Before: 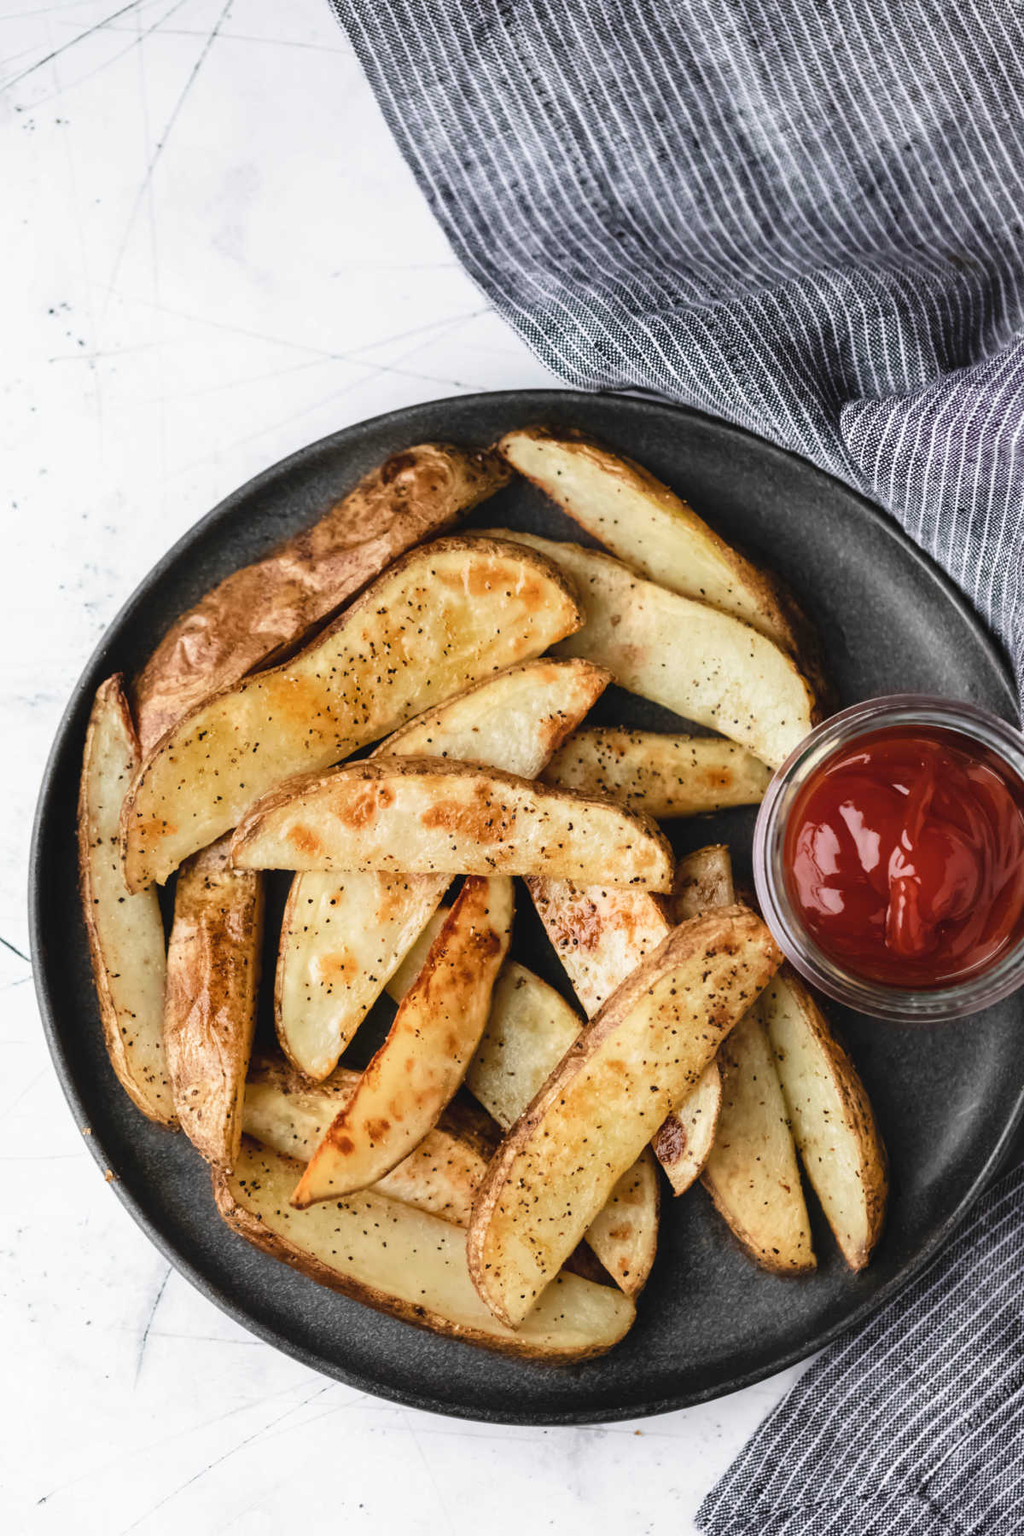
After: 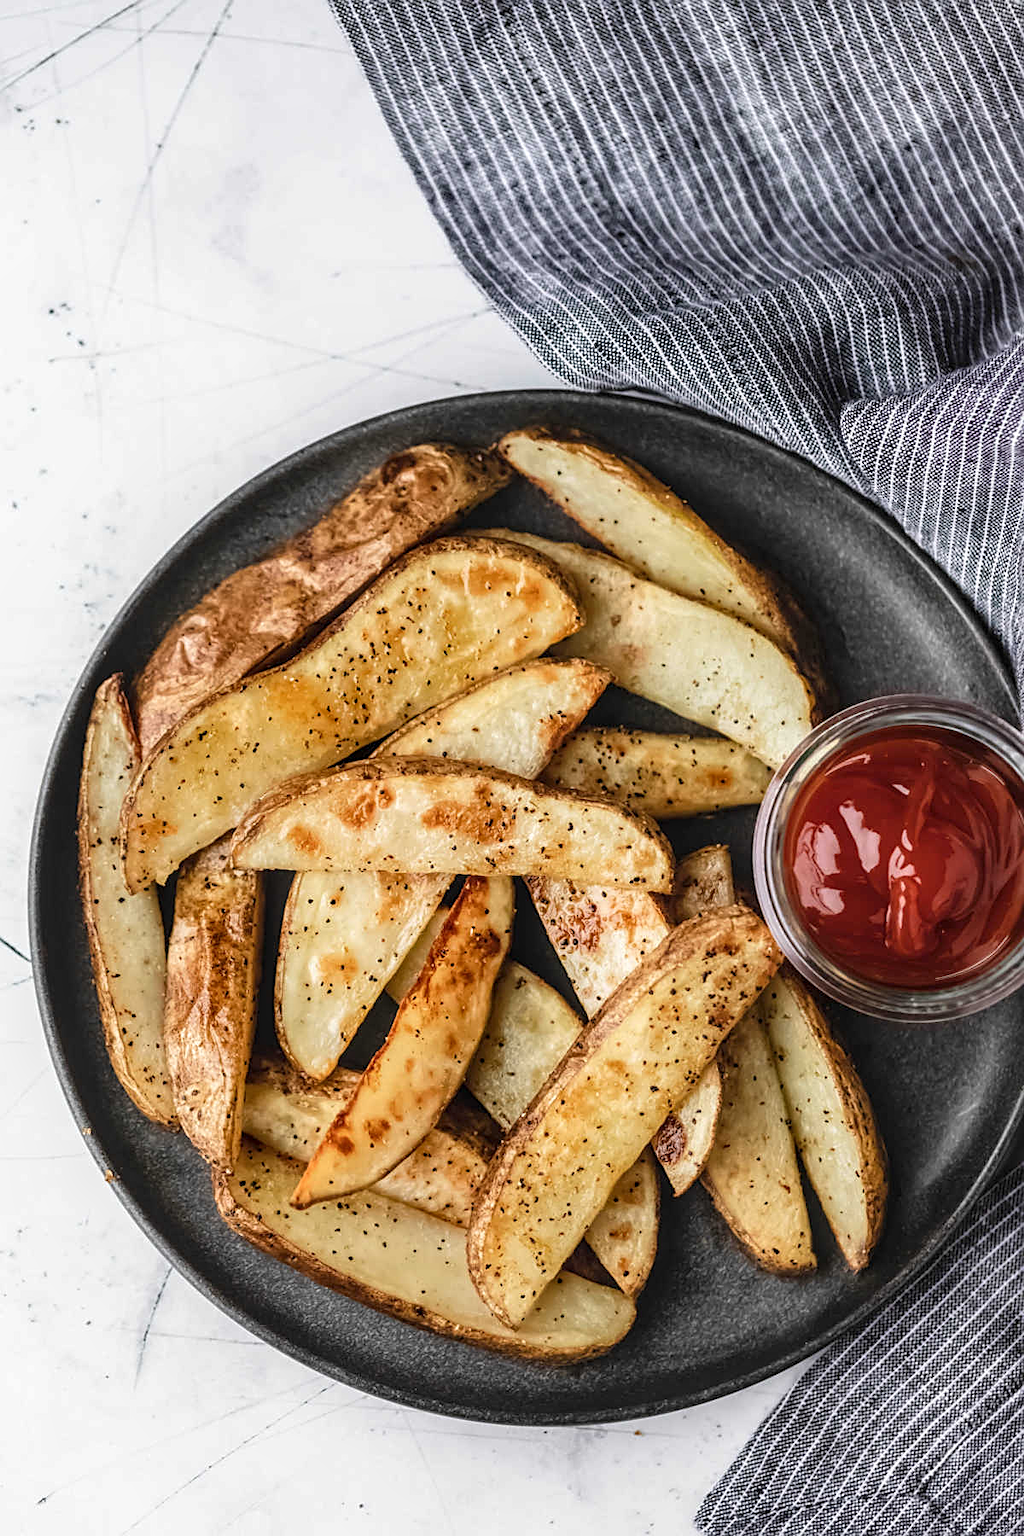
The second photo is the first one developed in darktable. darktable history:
local contrast: highlights 28%, detail 130%
sharpen: on, module defaults
